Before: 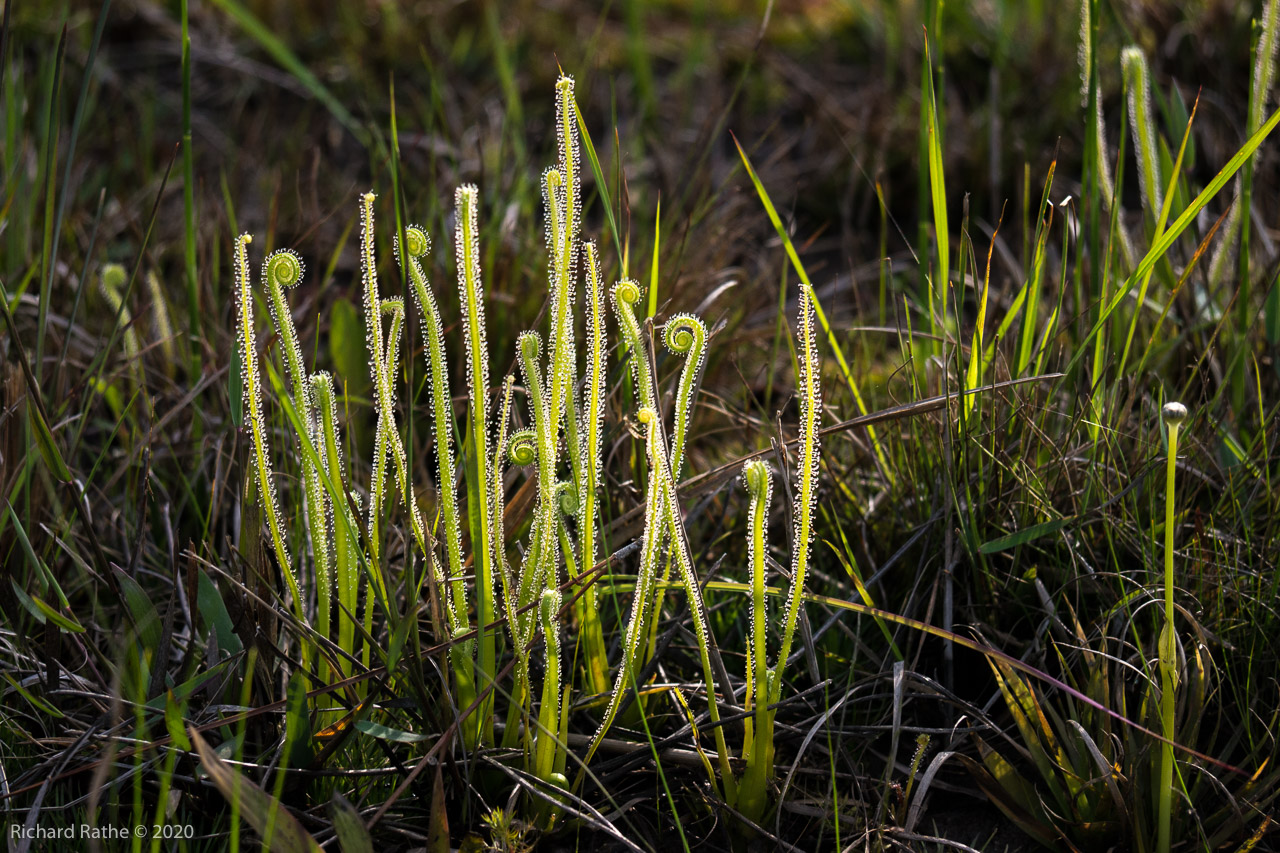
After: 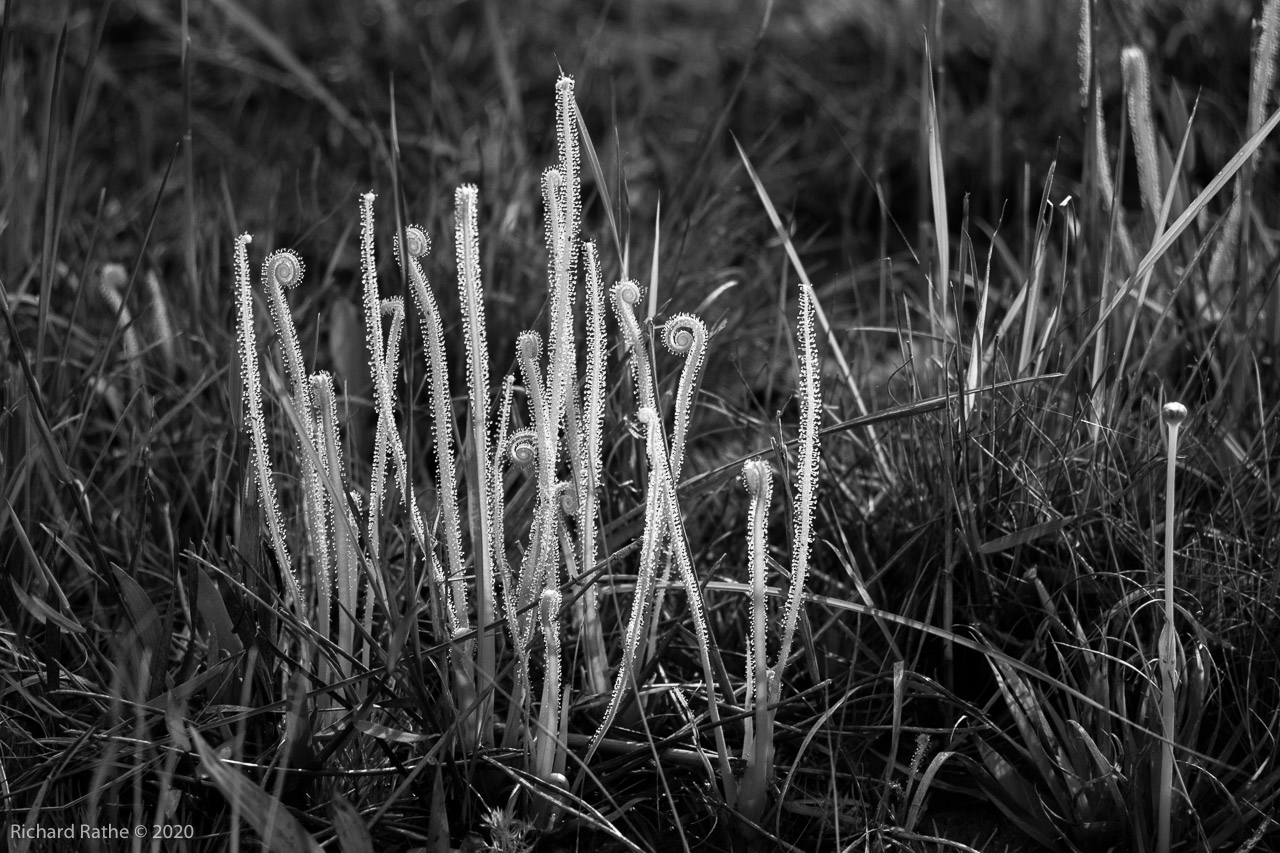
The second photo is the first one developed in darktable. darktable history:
white balance: red 1.004, blue 1.024
monochrome: on, module defaults
